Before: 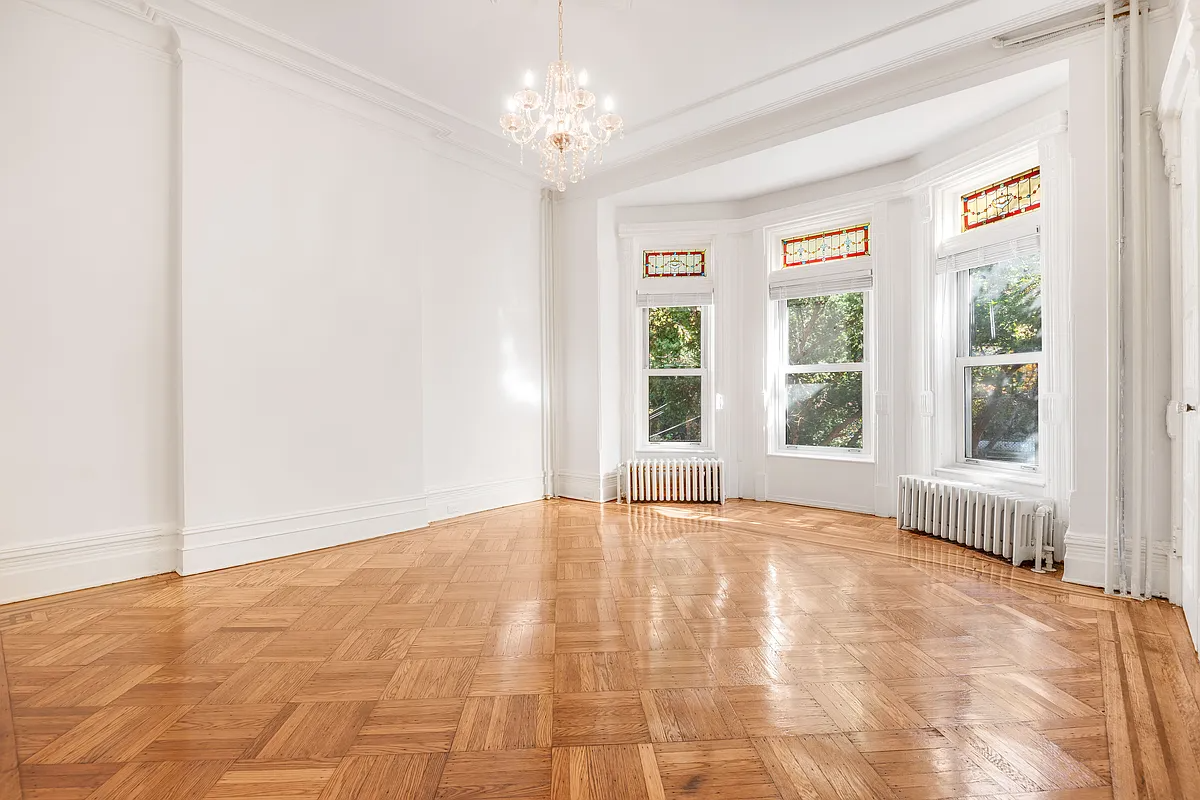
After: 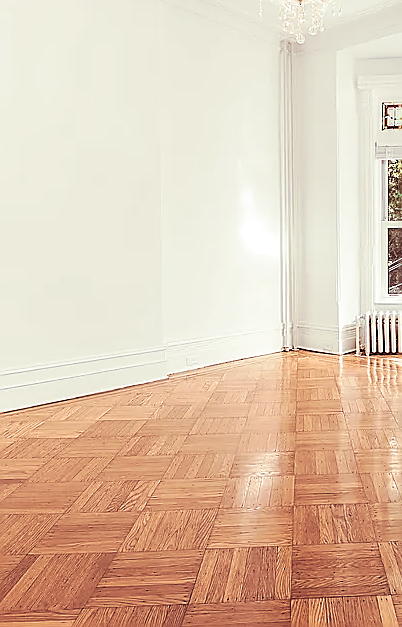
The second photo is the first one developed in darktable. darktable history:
shadows and highlights: radius 93.07, shadows -14.46, white point adjustment 0.23, highlights 31.48, compress 48.23%, highlights color adjustment 52.79%, soften with gaussian
sharpen: radius 1.4, amount 1.25, threshold 0.7
tone equalizer: on, module defaults
rgb levels: preserve colors max RGB
split-toning: compress 20%
crop and rotate: left 21.77%, top 18.528%, right 44.676%, bottom 2.997%
exposure: exposure 0.081 EV, compensate highlight preservation false
